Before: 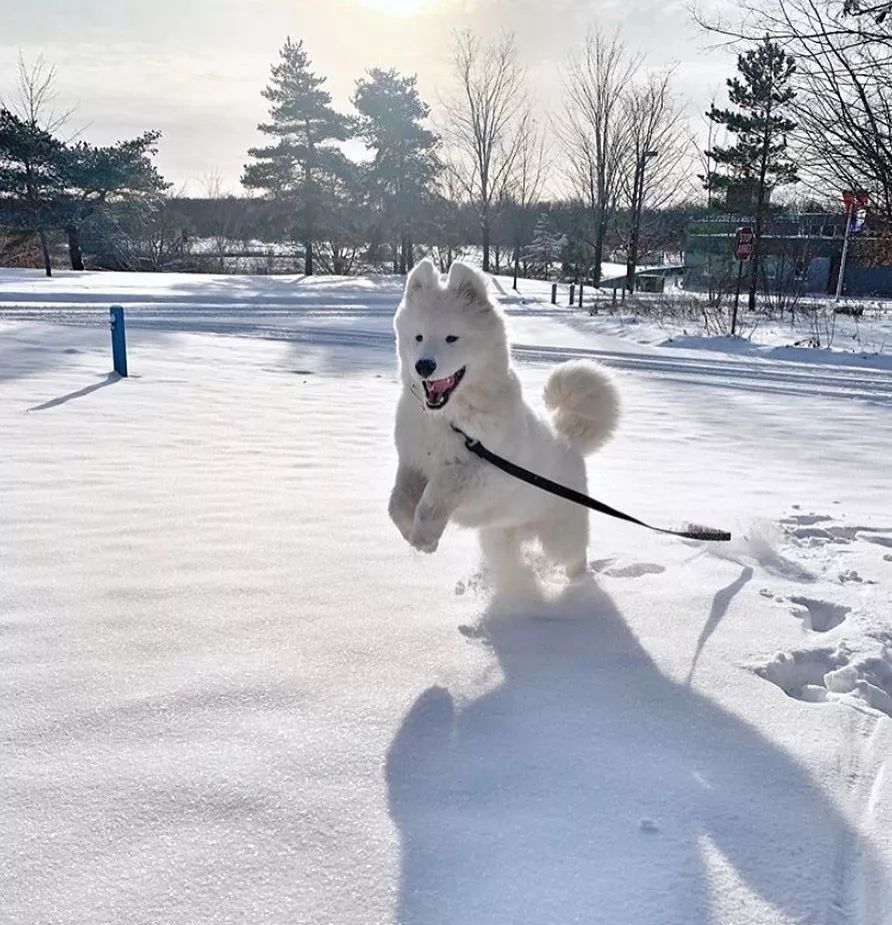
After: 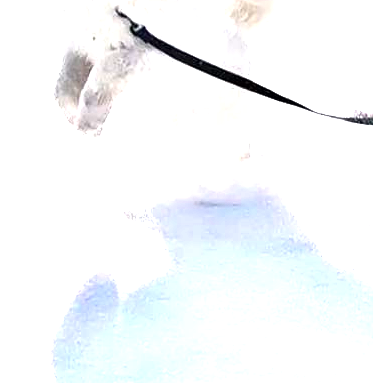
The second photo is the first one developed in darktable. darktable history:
exposure: black level correction 0, exposure 1.2 EV, compensate highlight preservation false
crop: left 37.598%, top 44.903%, right 20.49%, bottom 13.661%
sharpen: amount 0.203
local contrast: mode bilateral grid, contrast 24, coarseness 47, detail 151%, midtone range 0.2
color zones: curves: ch0 [(0, 0.558) (0.143, 0.559) (0.286, 0.529) (0.429, 0.505) (0.571, 0.5) (0.714, 0.5) (0.857, 0.5) (1, 0.558)]; ch1 [(0, 0.469) (0.01, 0.469) (0.12, 0.446) (0.248, 0.469) (0.5, 0.5) (0.748, 0.5) (0.99, 0.469) (1, 0.469)]
contrast brightness saturation: contrast 0.131, brightness -0.059, saturation 0.154
tone equalizer: -8 EV -0.786 EV, -7 EV -0.715 EV, -6 EV -0.569 EV, -5 EV -0.404 EV, -3 EV 0.377 EV, -2 EV 0.6 EV, -1 EV 0.699 EV, +0 EV 0.721 EV
